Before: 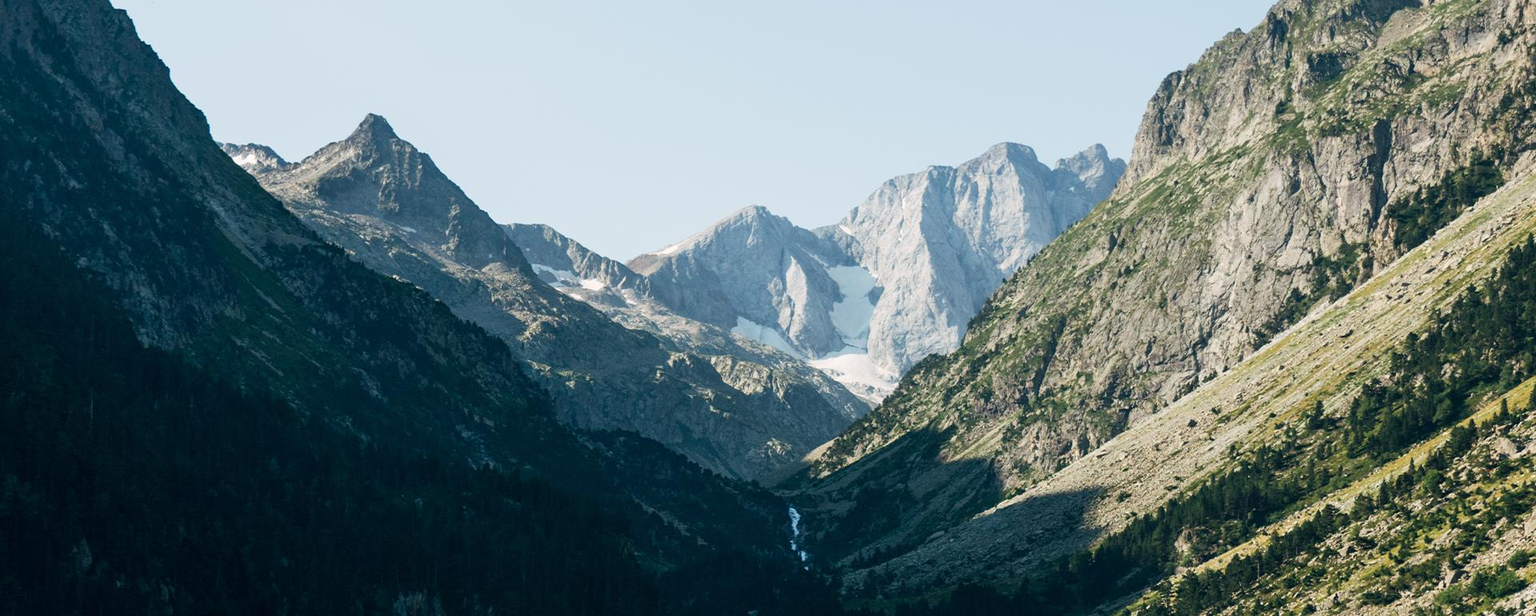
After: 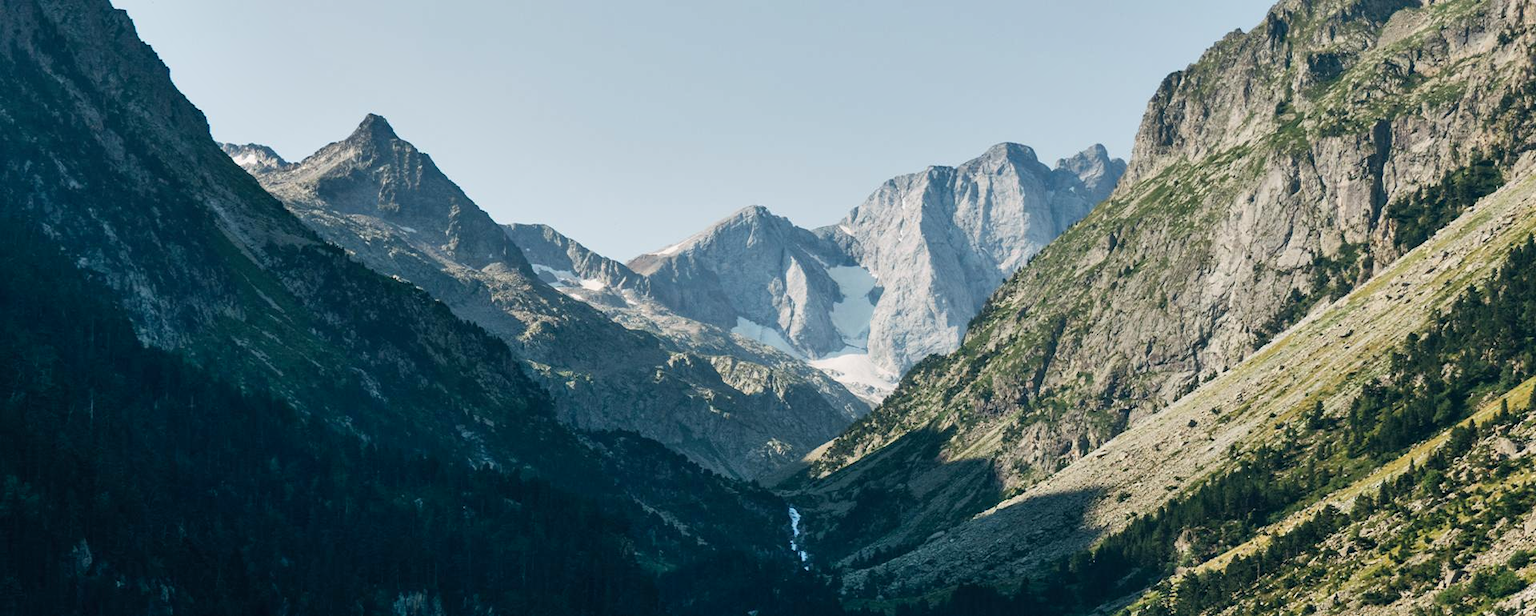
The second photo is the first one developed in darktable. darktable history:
shadows and highlights: shadows 43.76, white point adjustment -1.65, soften with gaussian
